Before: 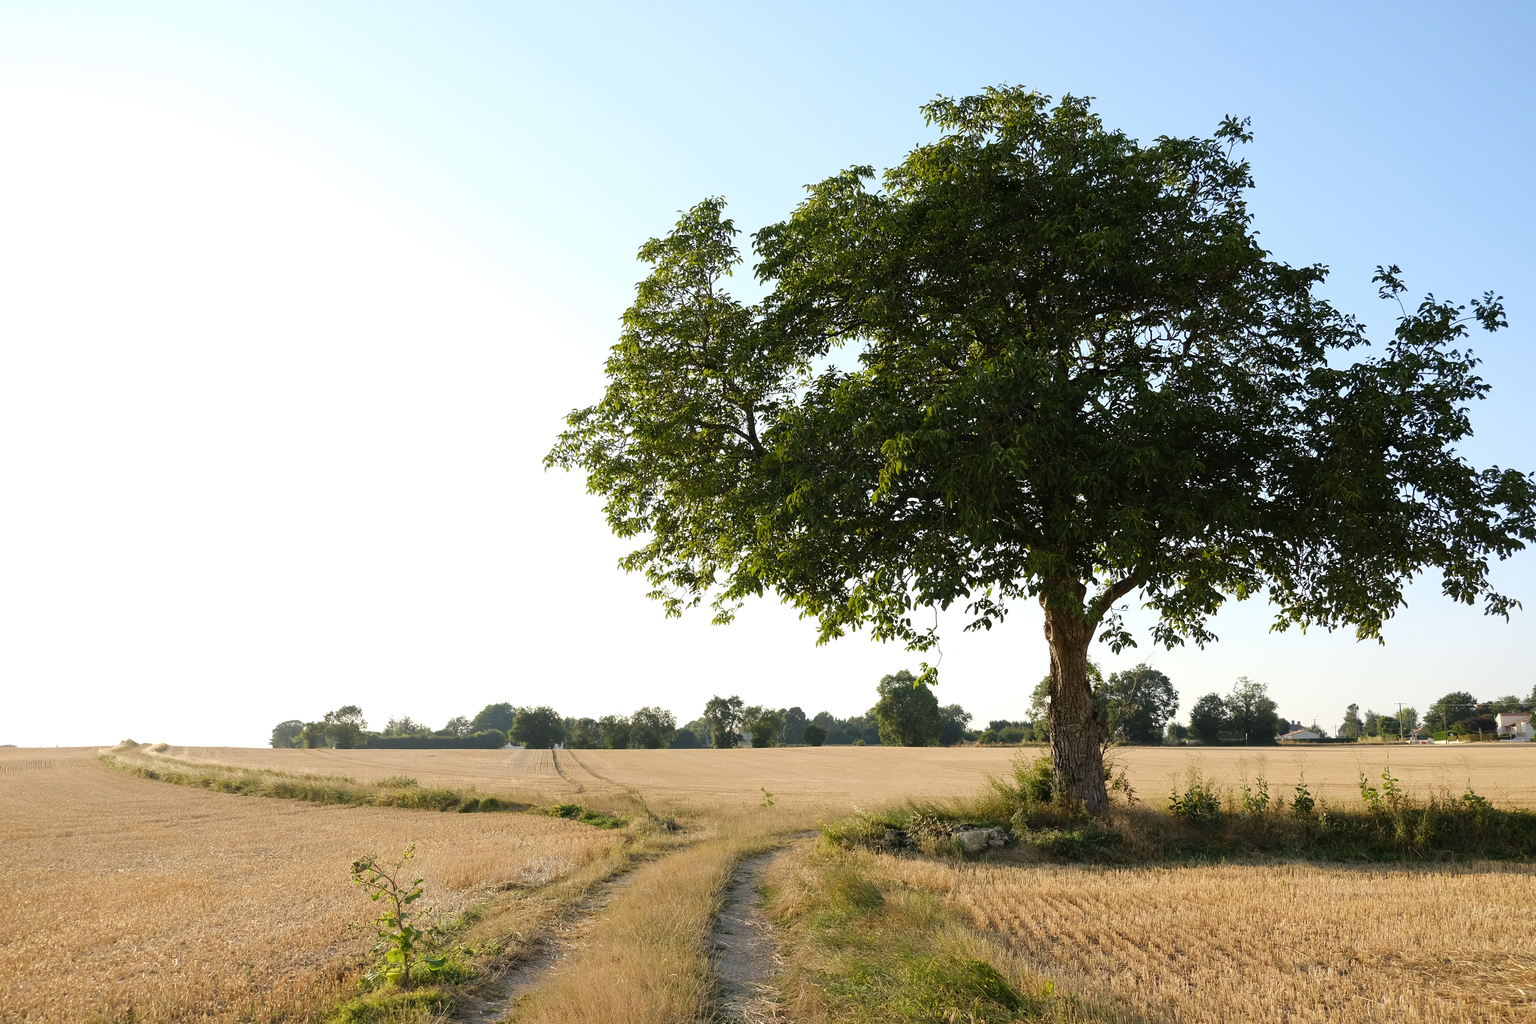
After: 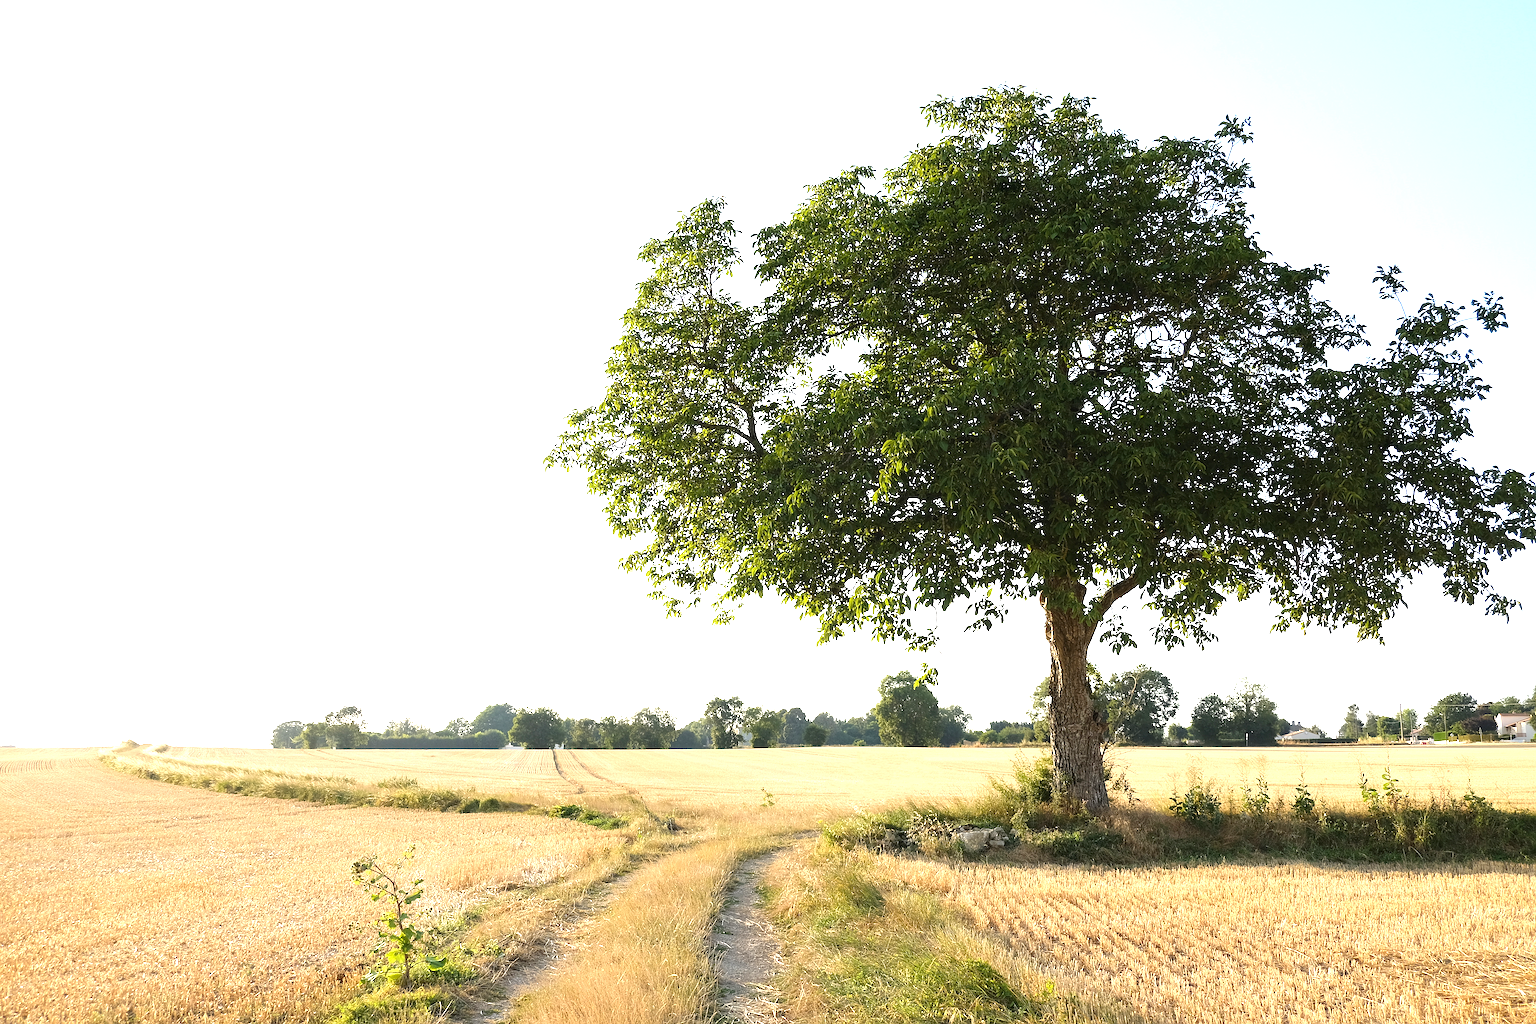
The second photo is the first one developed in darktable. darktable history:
exposure: black level correction 0, exposure 1.1 EV, compensate highlight preservation false
sharpen: on, module defaults
